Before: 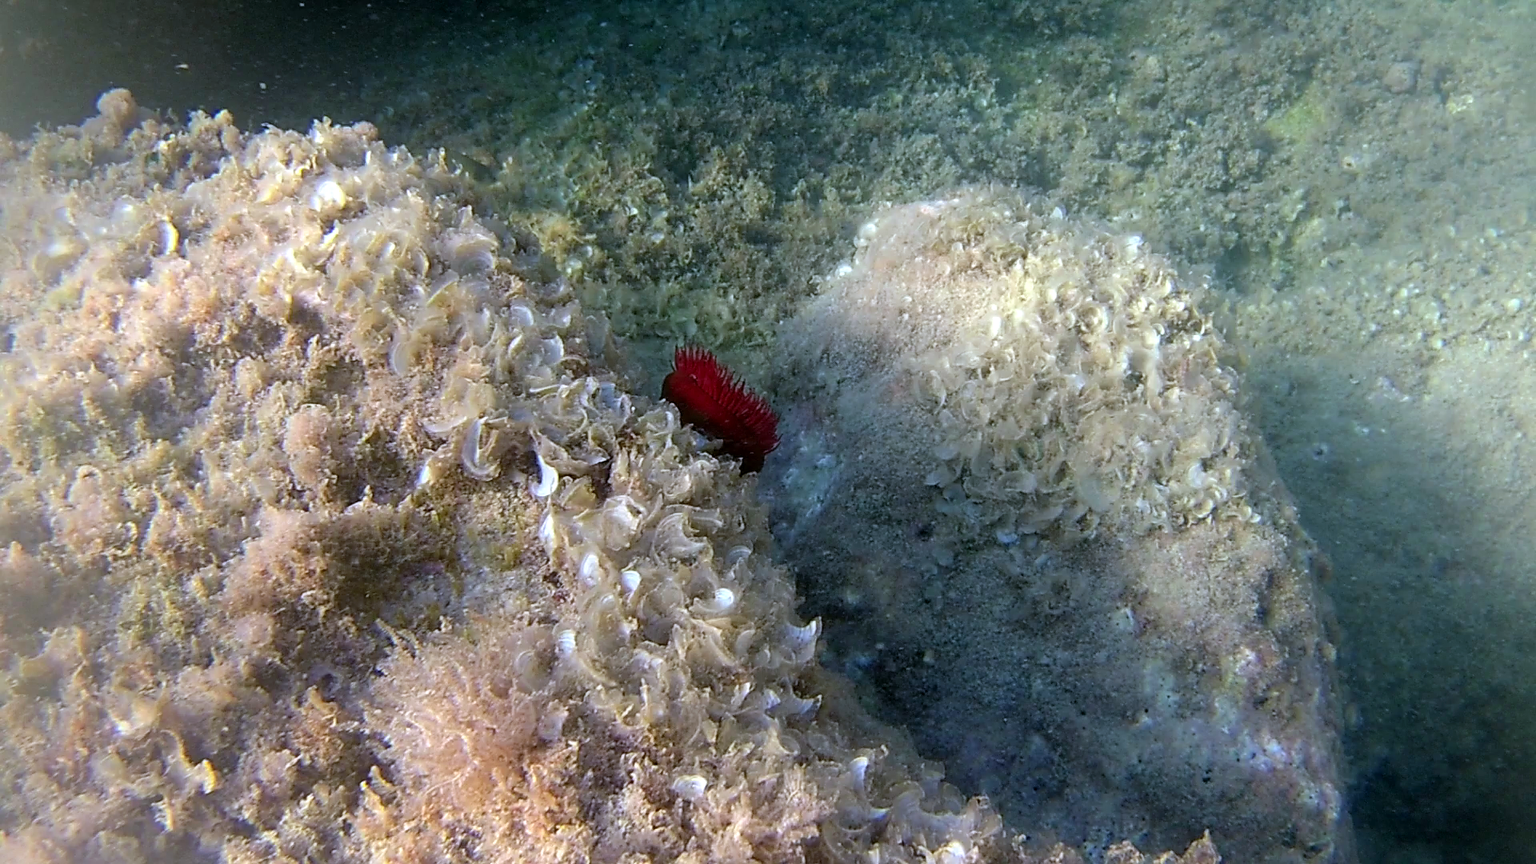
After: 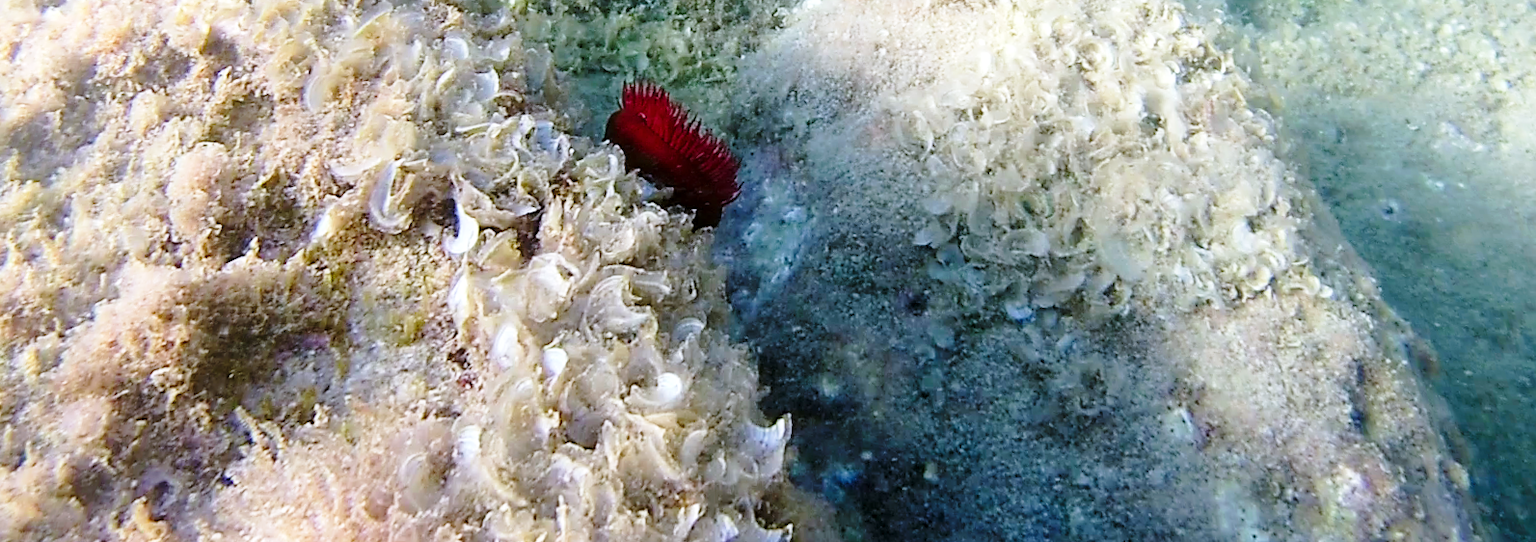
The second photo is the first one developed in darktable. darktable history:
base curve: curves: ch0 [(0, 0) (0.028, 0.03) (0.121, 0.232) (0.46, 0.748) (0.859, 0.968) (1, 1)], preserve colors none
crop and rotate: top 23.043%, bottom 23.437%
rotate and perspective: rotation 0.72°, lens shift (vertical) -0.352, lens shift (horizontal) -0.051, crop left 0.152, crop right 0.859, crop top 0.019, crop bottom 0.964
